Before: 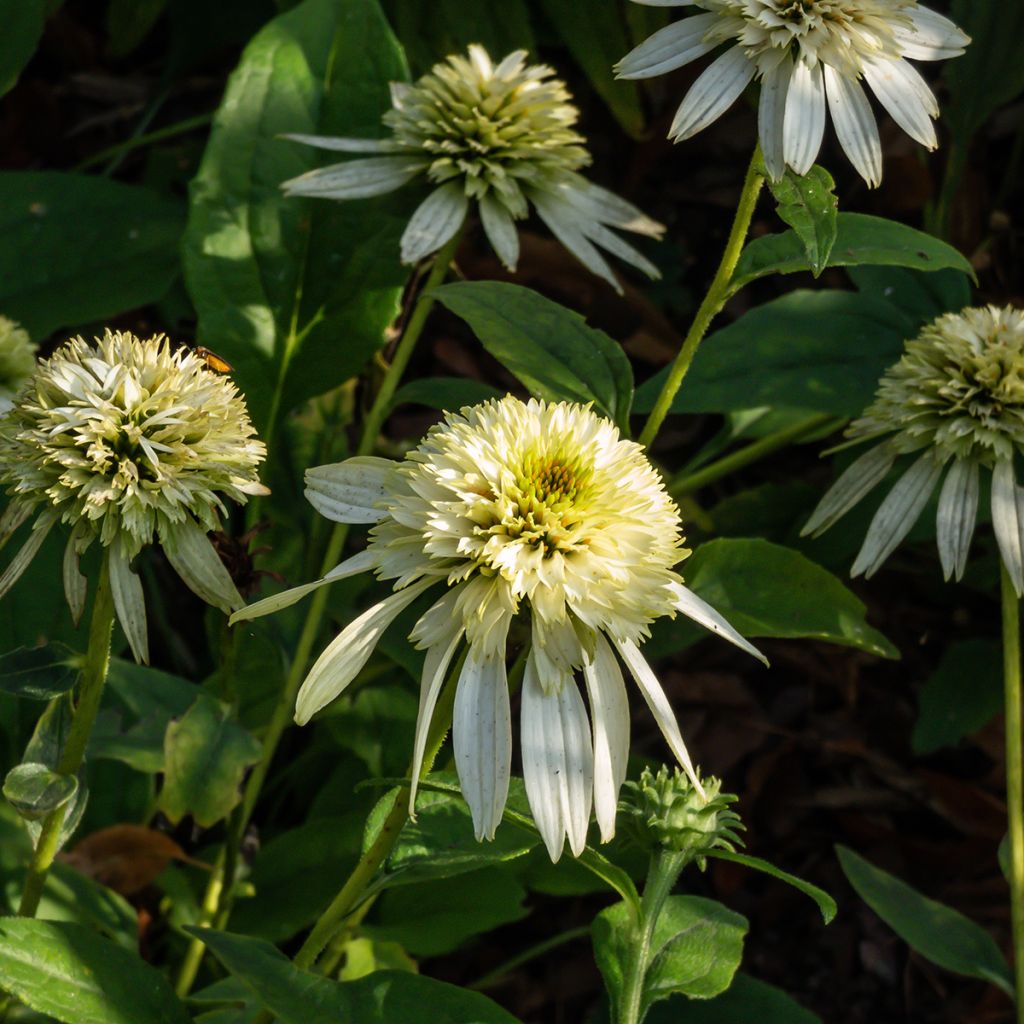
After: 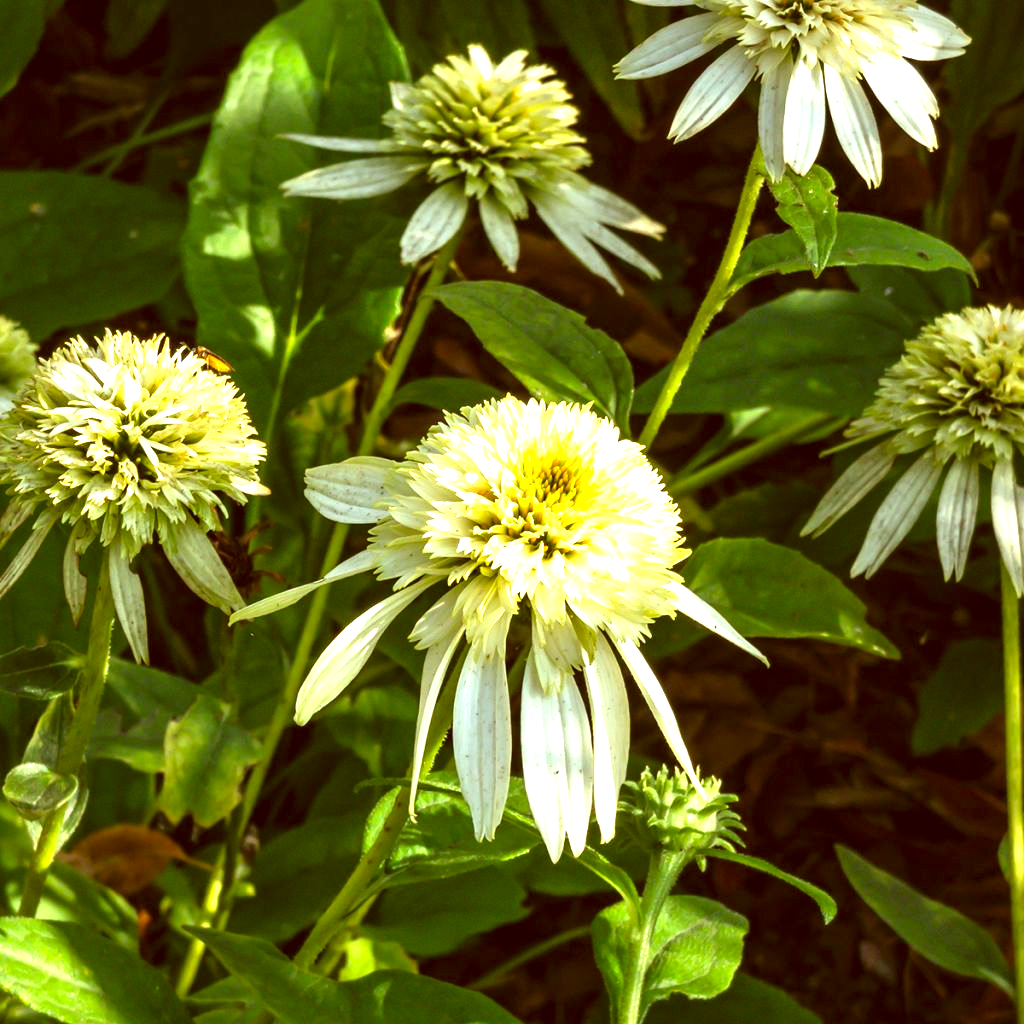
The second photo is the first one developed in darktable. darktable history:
color correction: highlights a* -6.03, highlights b* 9.32, shadows a* 10.13, shadows b* 23.53
exposure: black level correction 0, exposure 1.453 EV, compensate highlight preservation false
